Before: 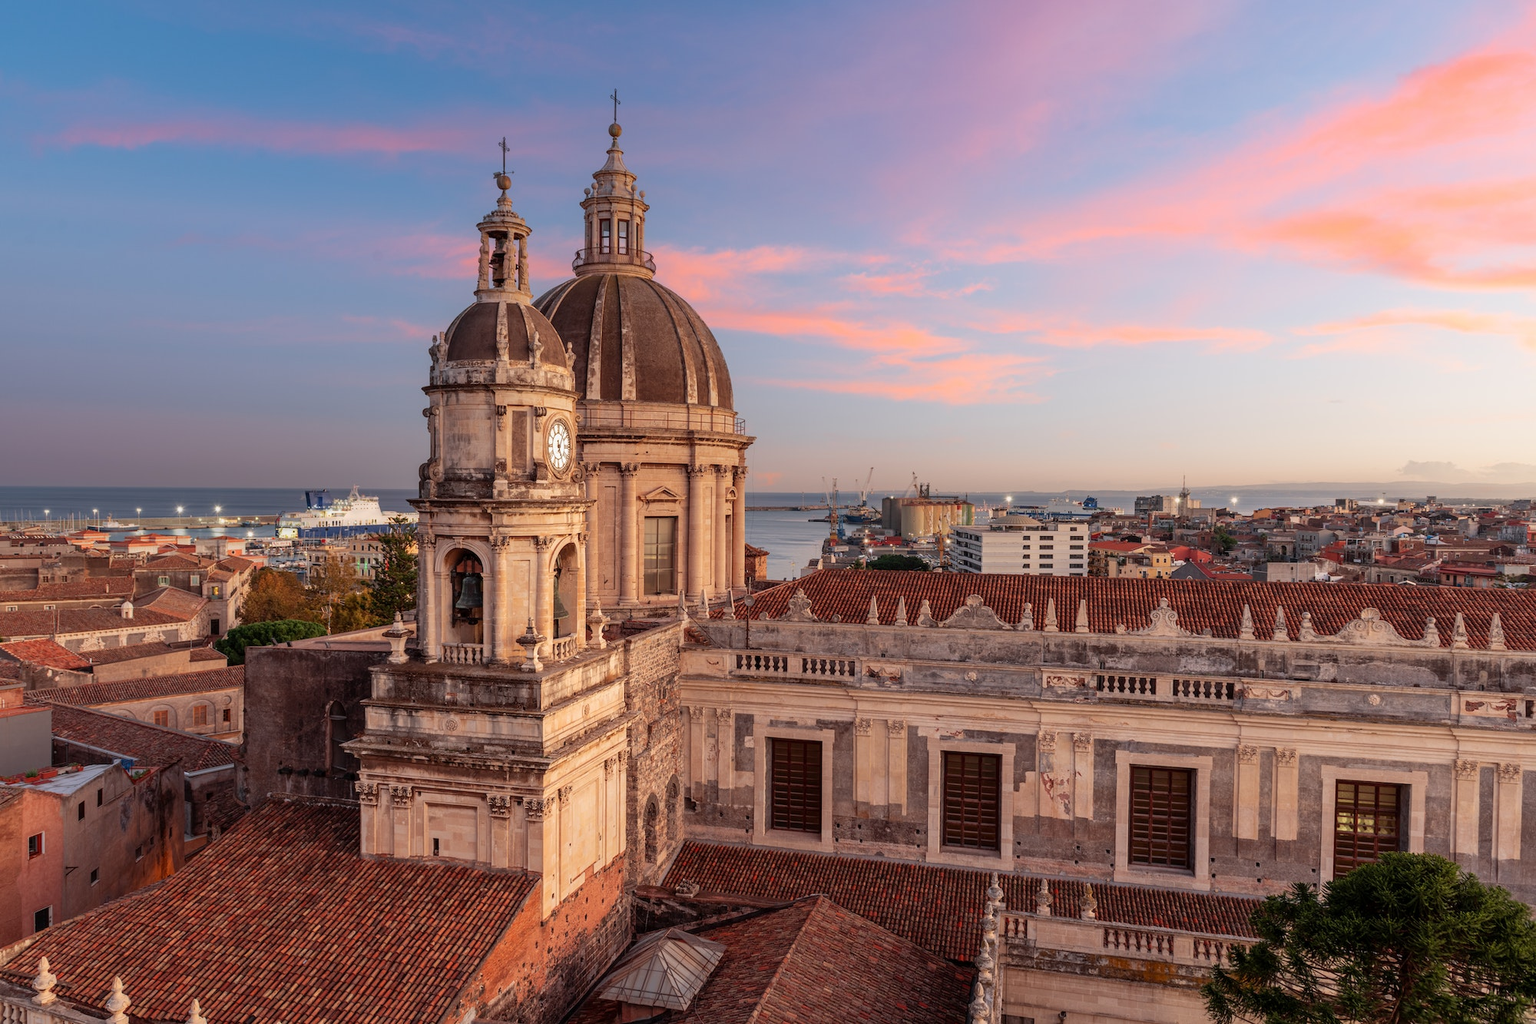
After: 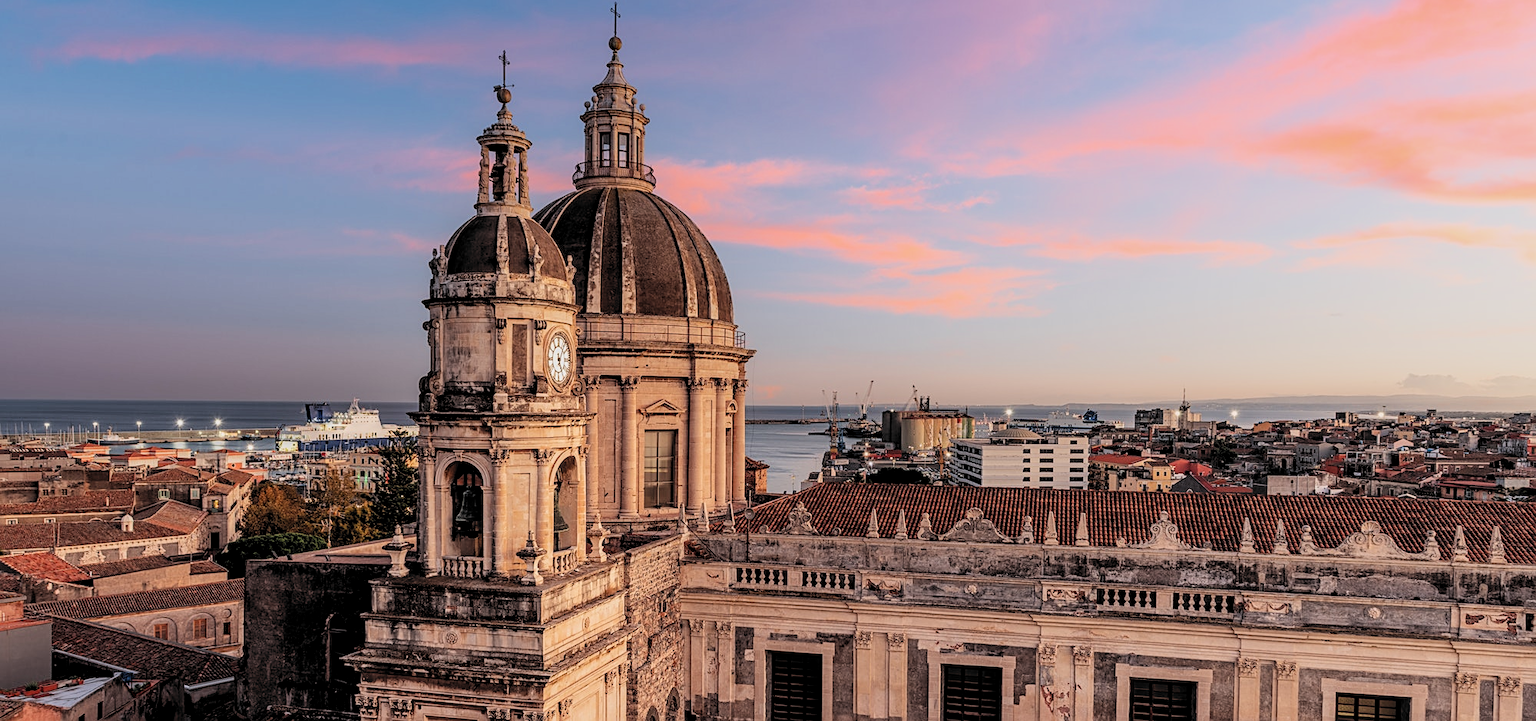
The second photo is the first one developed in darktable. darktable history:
crop and rotate: top 8.539%, bottom 20.879%
local contrast: on, module defaults
sharpen: on, module defaults
filmic rgb: black relative exposure -5.13 EV, white relative exposure 4 EV, threshold 3.01 EV, hardness 2.89, contrast 1.3, highlights saturation mix -30.2%, color science v6 (2022), enable highlight reconstruction true
